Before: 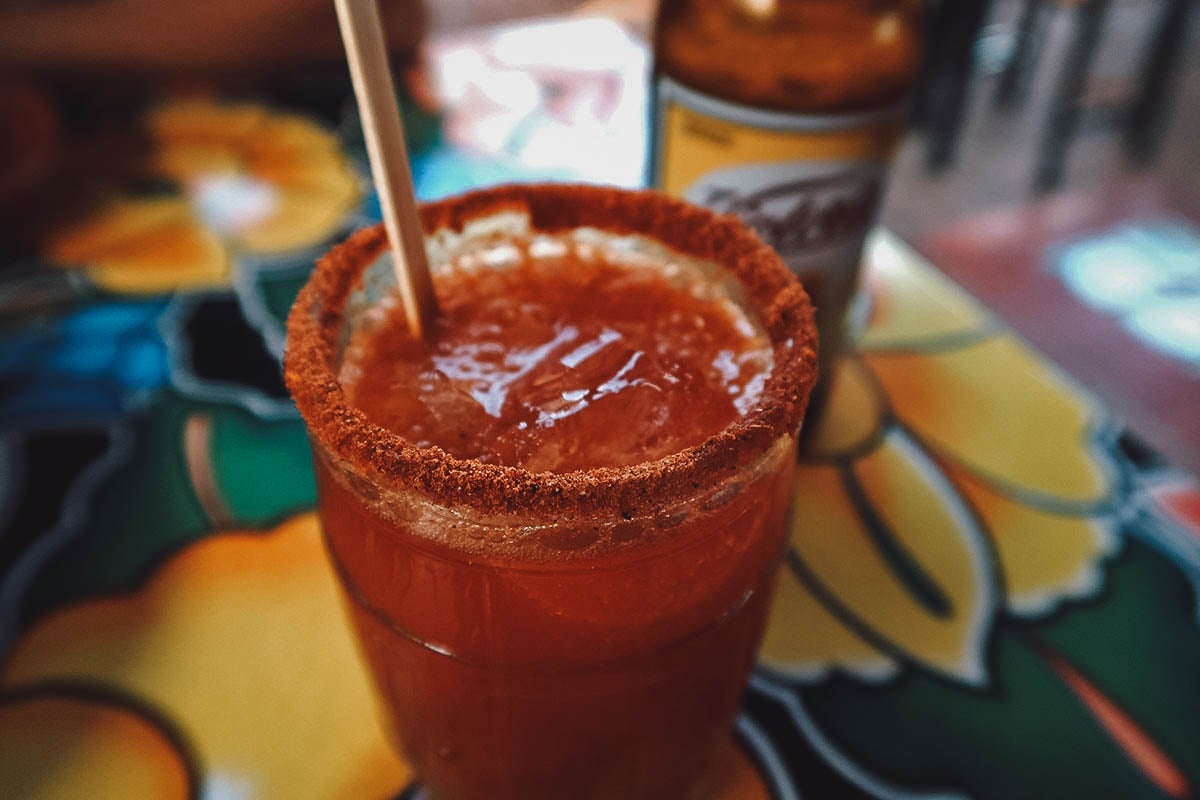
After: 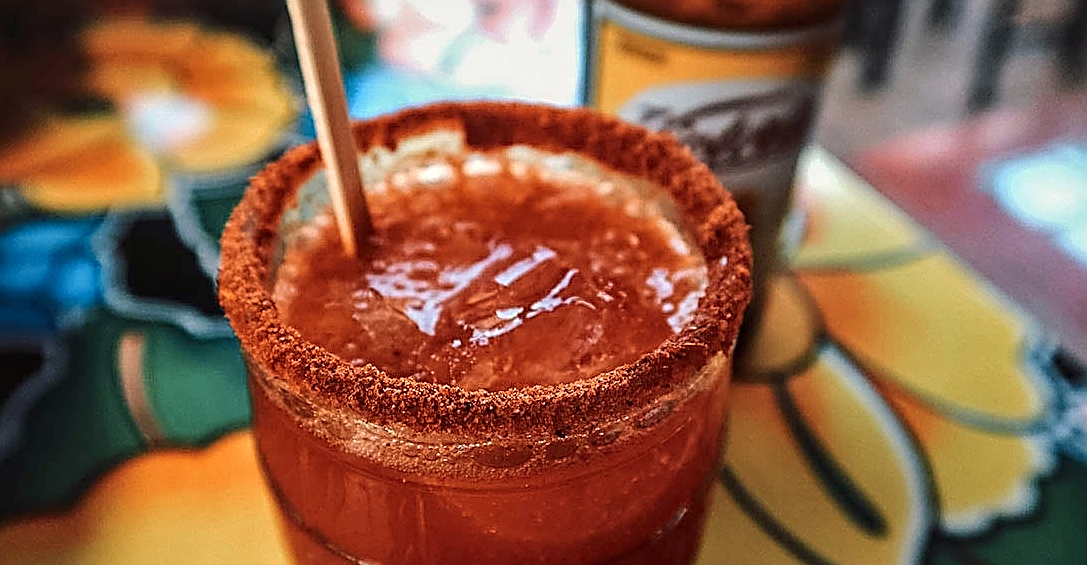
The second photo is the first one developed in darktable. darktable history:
crop: left 5.572%, top 10.283%, right 3.825%, bottom 19.011%
tone curve: curves: ch0 [(0, 0.01) (0.052, 0.045) (0.136, 0.133) (0.29, 0.332) (0.453, 0.531) (0.676, 0.751) (0.89, 0.919) (1, 1)]; ch1 [(0, 0) (0.094, 0.081) (0.285, 0.299) (0.385, 0.403) (0.446, 0.443) (0.502, 0.5) (0.544, 0.552) (0.589, 0.612) (0.722, 0.728) (1, 1)]; ch2 [(0, 0) (0.257, 0.217) (0.43, 0.421) (0.498, 0.507) (0.531, 0.544) (0.56, 0.579) (0.625, 0.642) (1, 1)], color space Lab, independent channels, preserve colors none
sharpen: amount 0.983
exposure: black level correction 0.001, exposure 0.015 EV, compensate highlight preservation false
local contrast: on, module defaults
